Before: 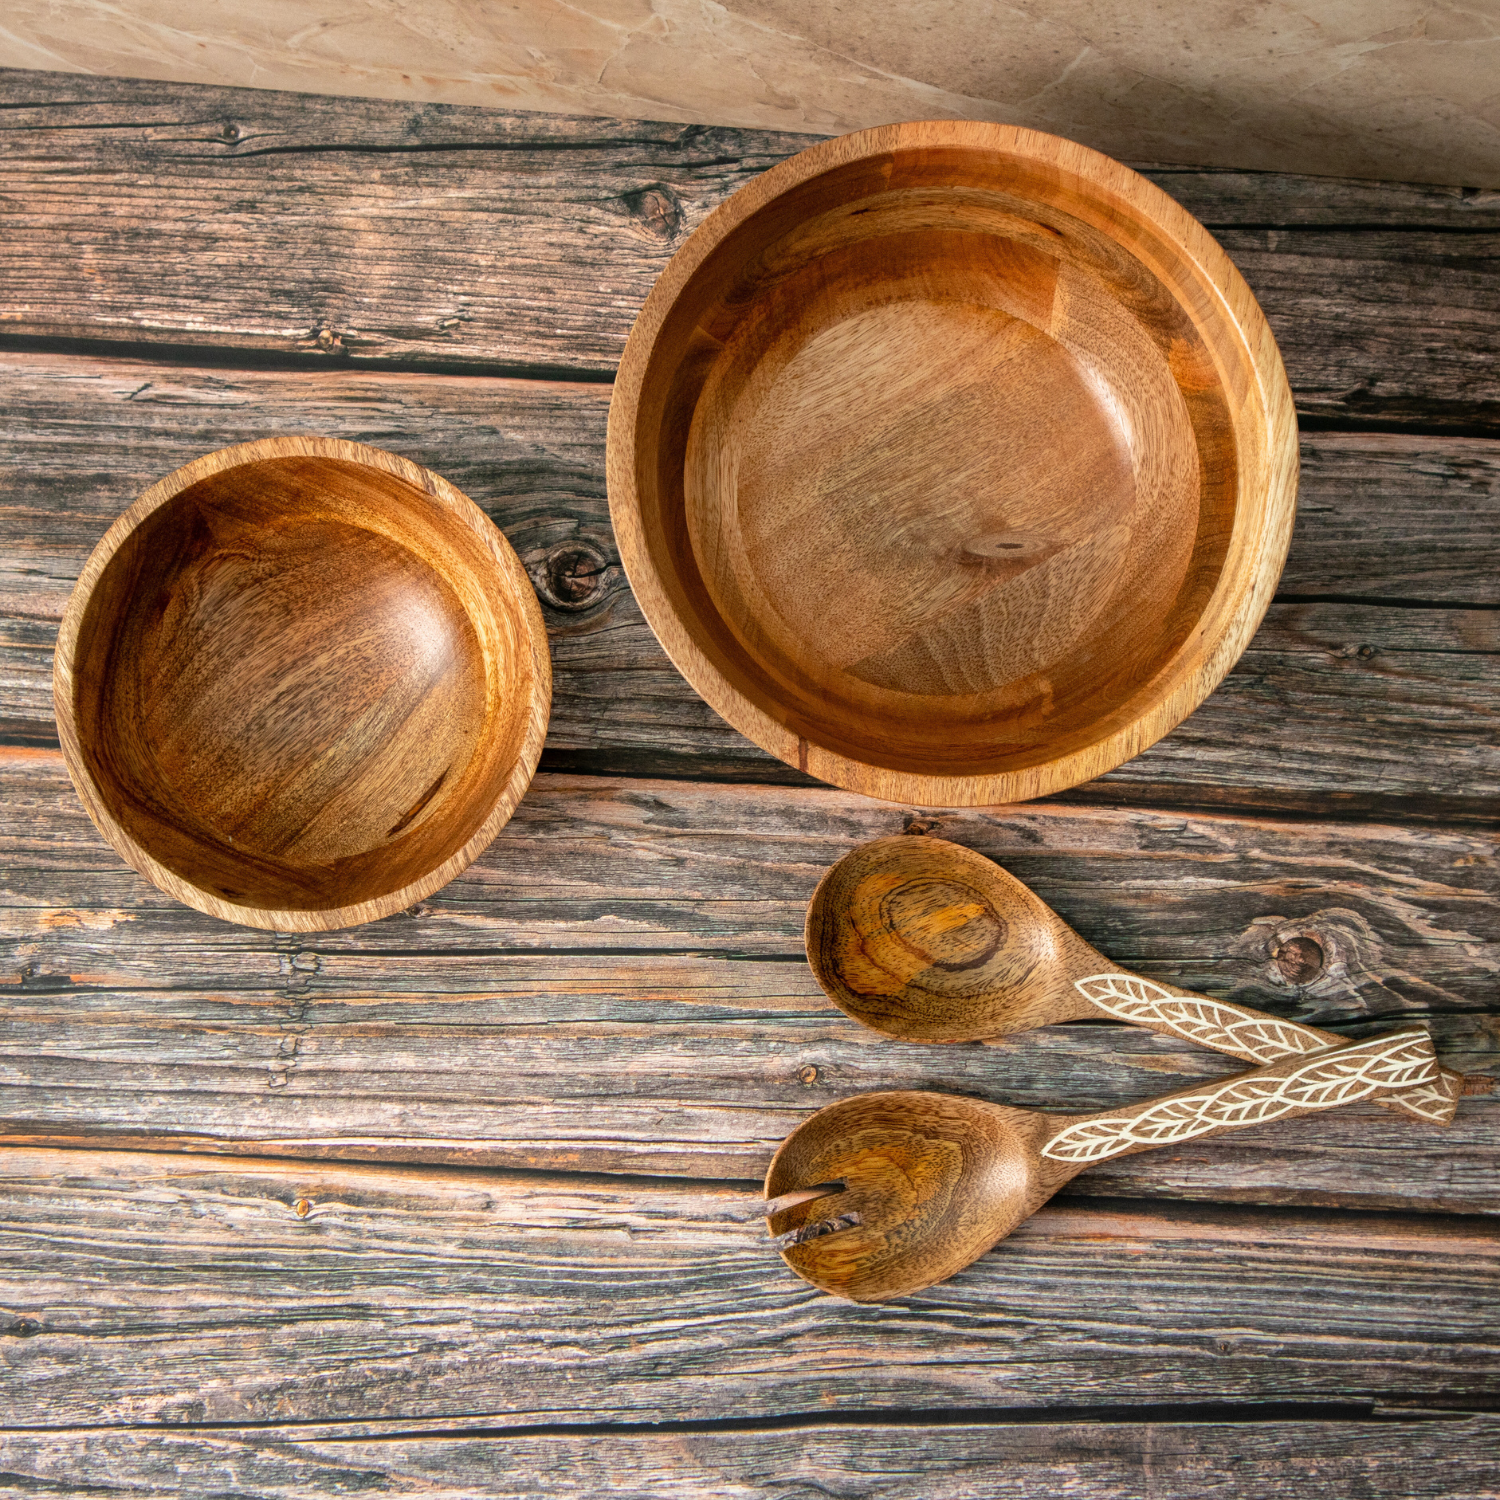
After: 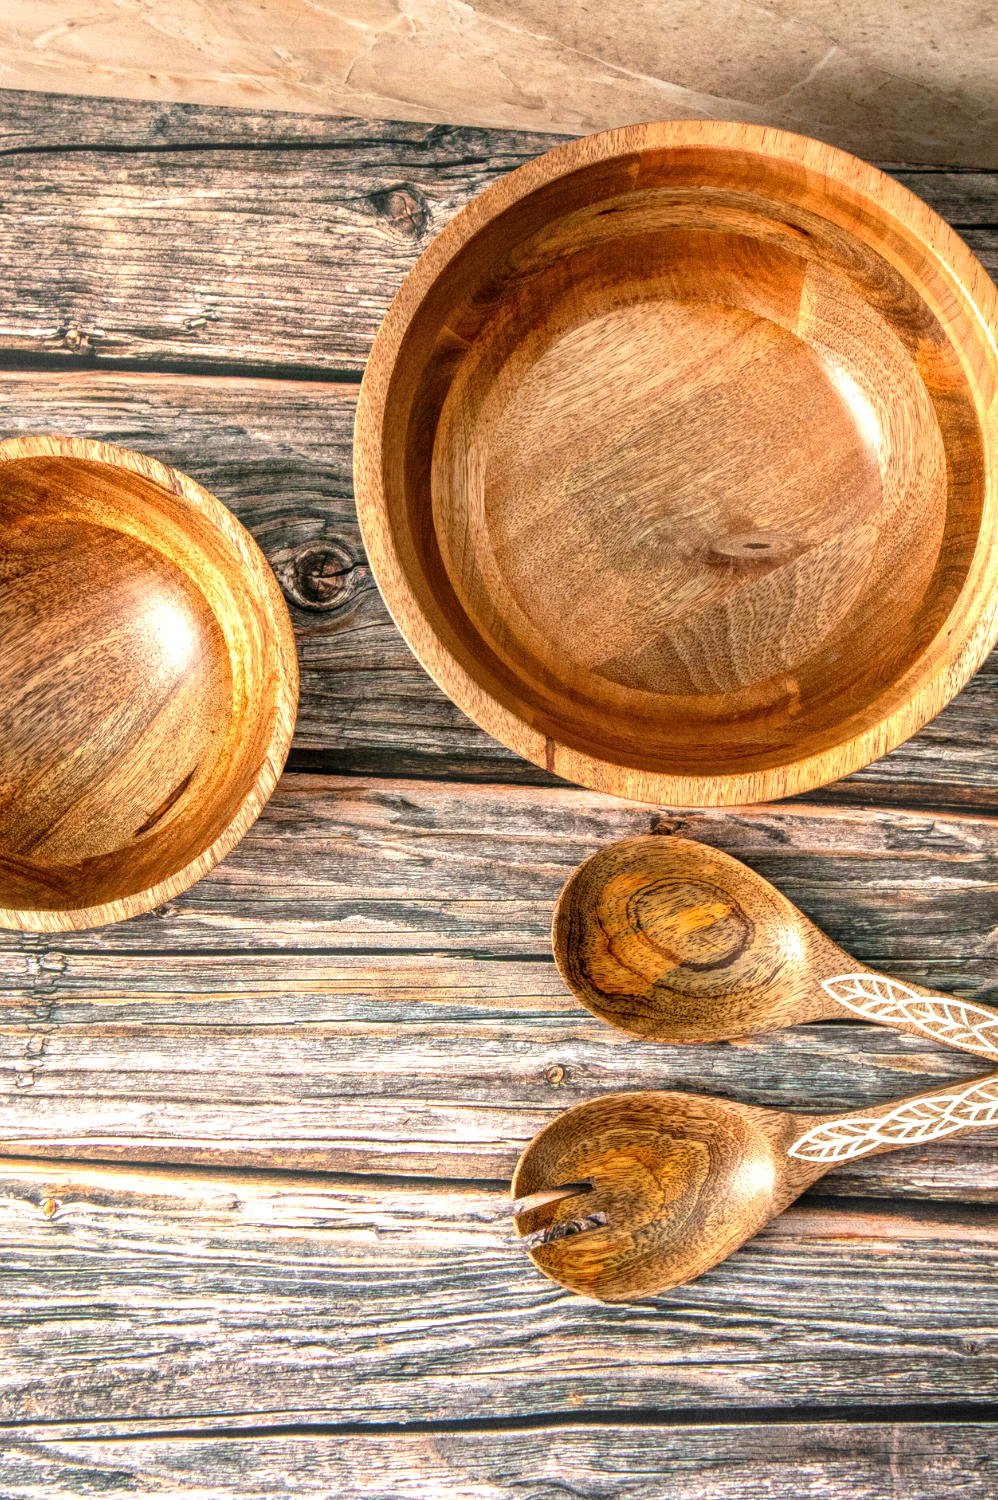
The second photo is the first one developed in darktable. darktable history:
local contrast: on, module defaults
crop: left 16.899%, right 16.556%
exposure: black level correction 0, exposure 0.7 EV, compensate exposure bias true, compensate highlight preservation false
